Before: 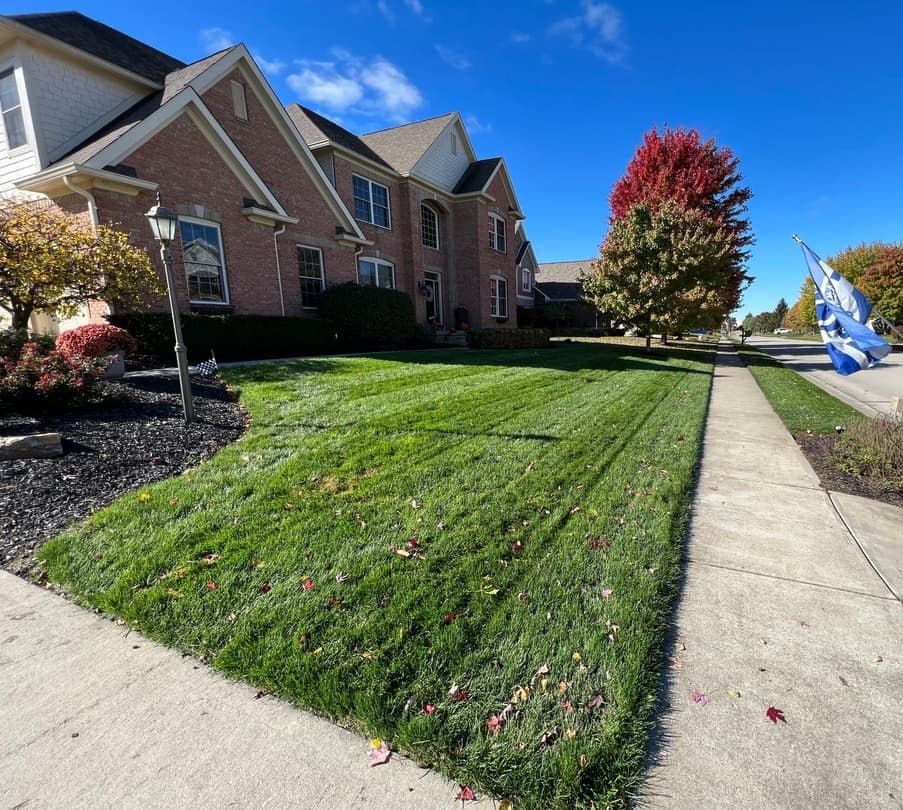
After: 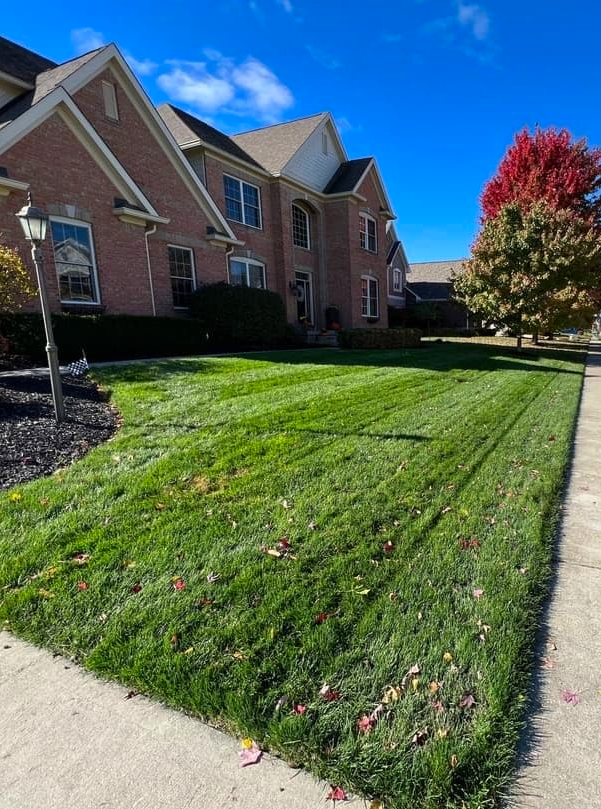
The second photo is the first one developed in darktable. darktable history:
crop and rotate: left 14.385%, right 18.948%
contrast brightness saturation: saturation 0.13
